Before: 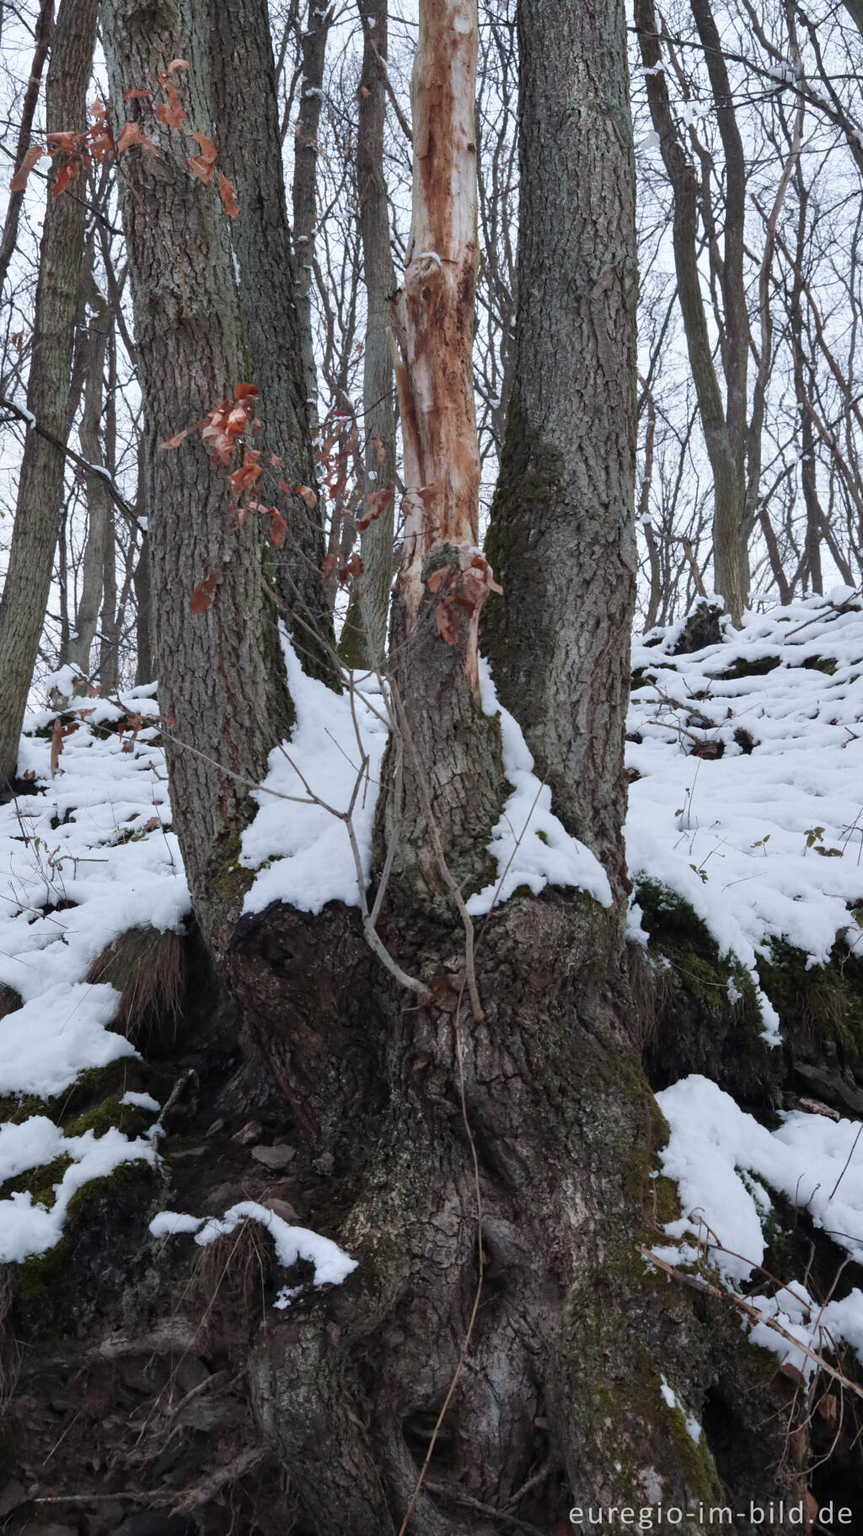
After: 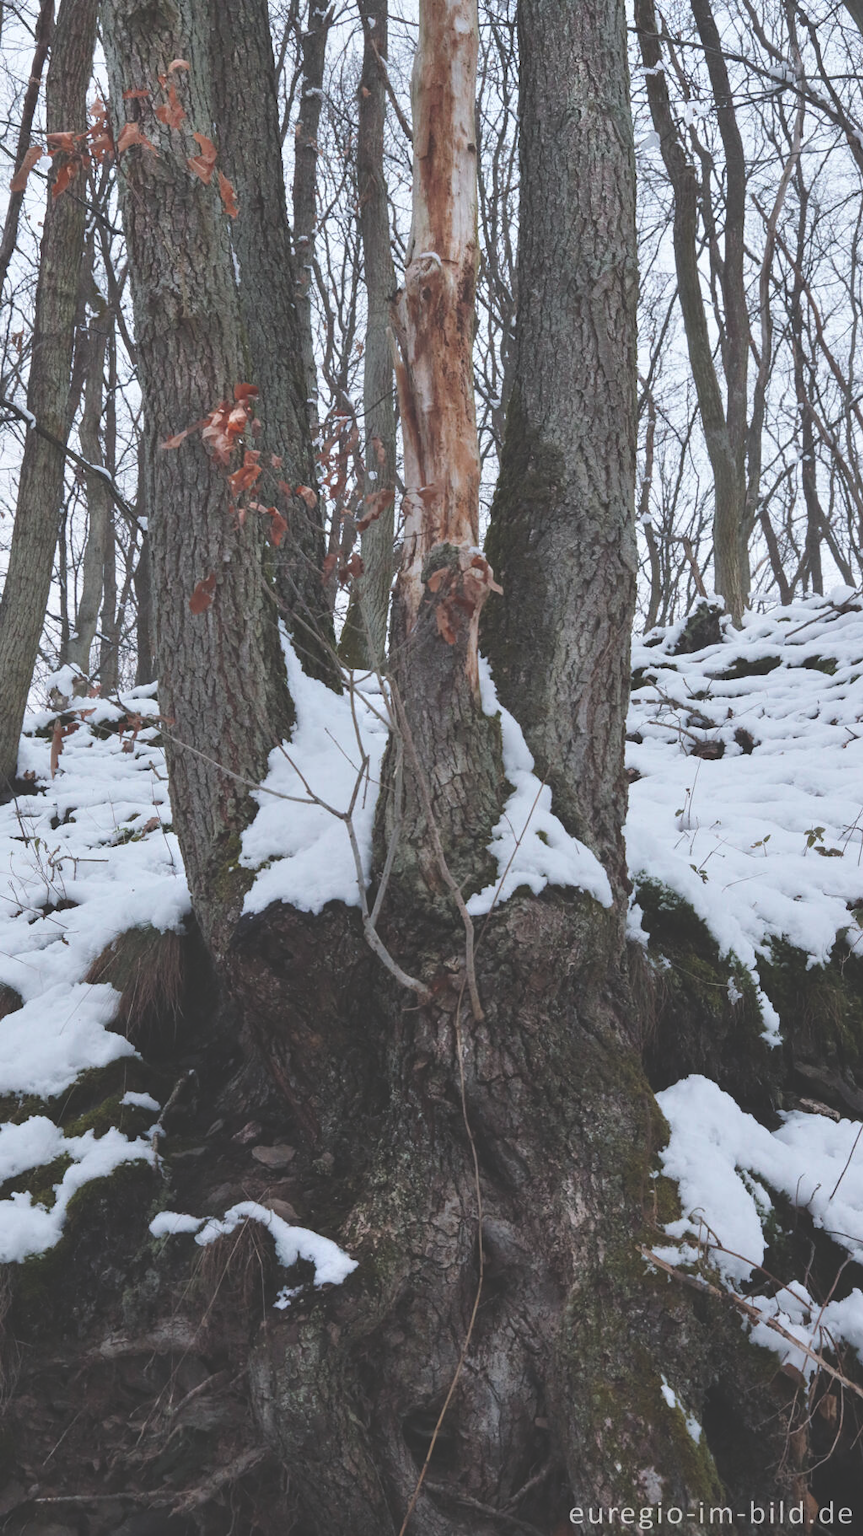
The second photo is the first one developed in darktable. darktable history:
exposure: black level correction -0.031, compensate highlight preservation false
